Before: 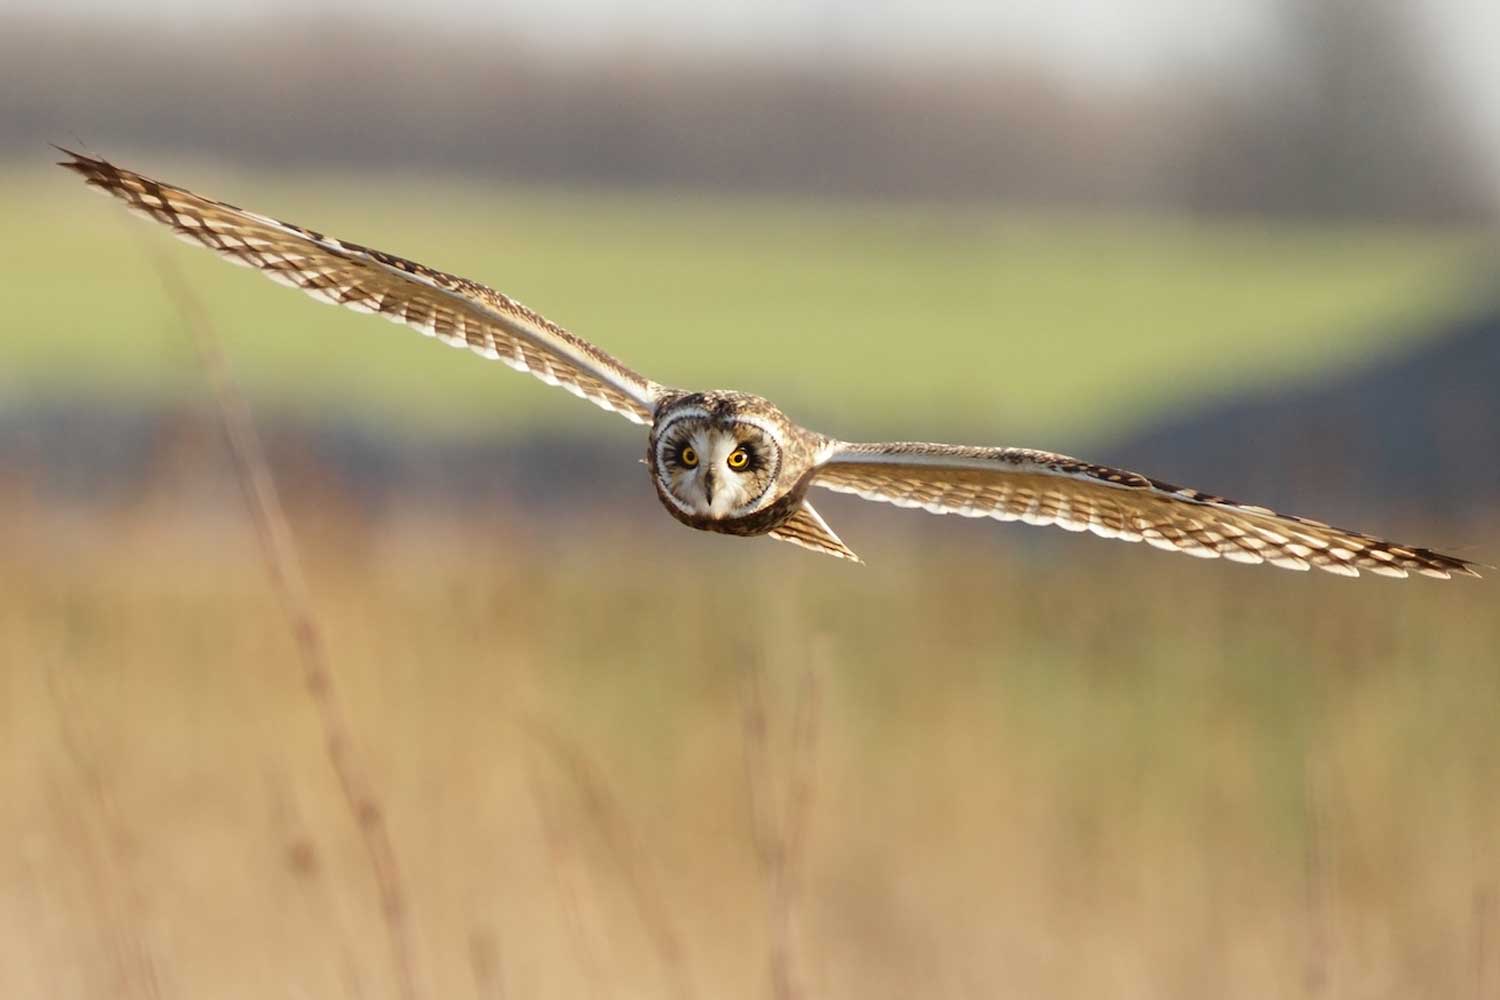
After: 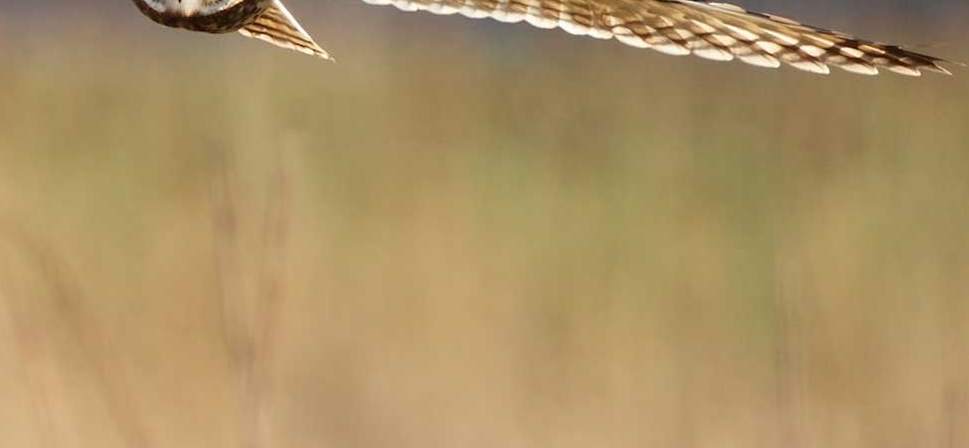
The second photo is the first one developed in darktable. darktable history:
levels: gray 59.38%
crop and rotate: left 35.399%, top 50.361%, bottom 4.781%
